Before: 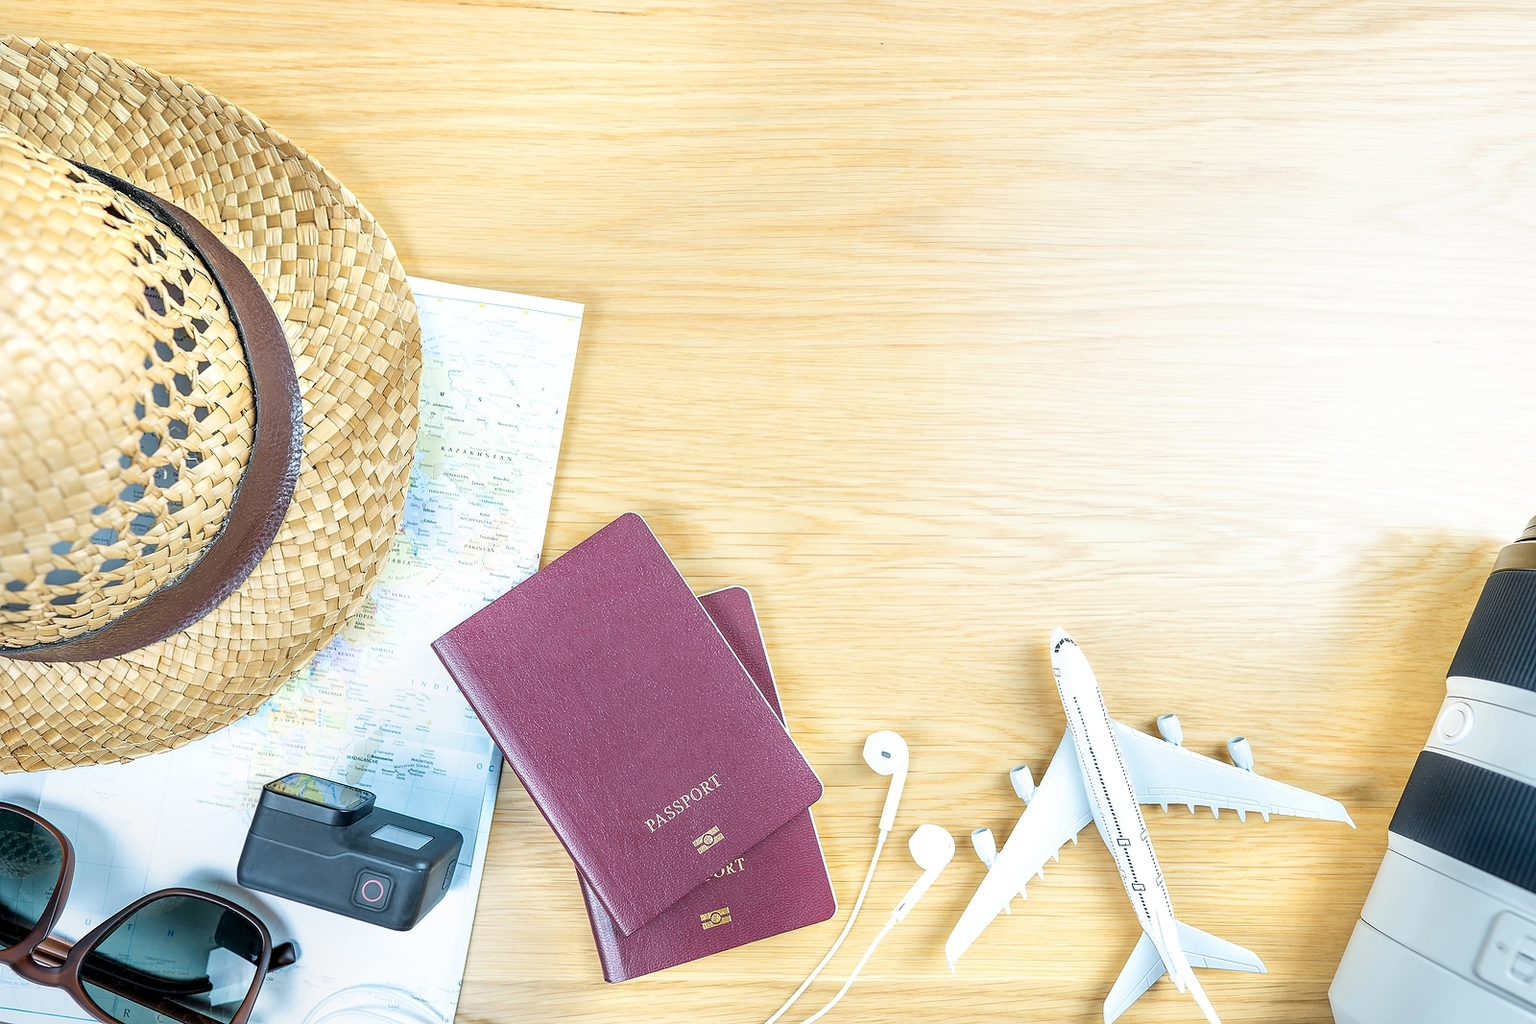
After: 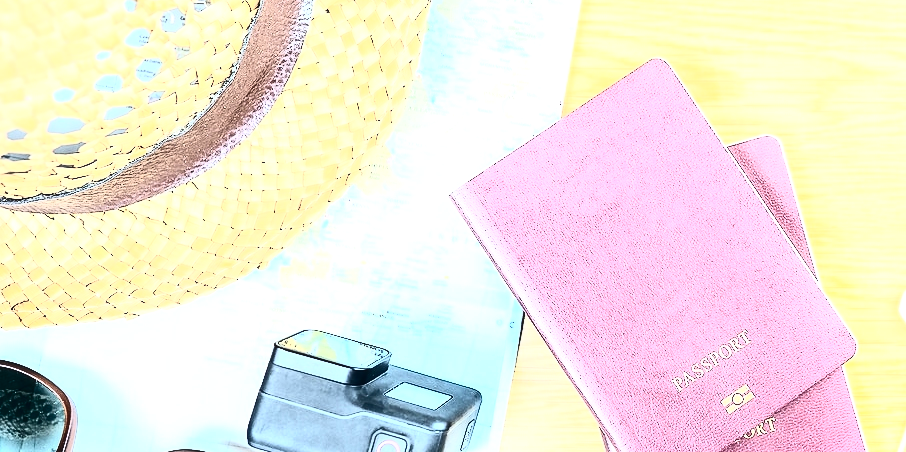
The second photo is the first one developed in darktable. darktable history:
crop: top 44.665%, right 43.317%, bottom 12.905%
exposure: black level correction 0, exposure 1.101 EV, compensate exposure bias true, compensate highlight preservation false
contrast brightness saturation: contrast 0.924, brightness 0.194
haze removal: strength -0.049, compatibility mode true, adaptive false
